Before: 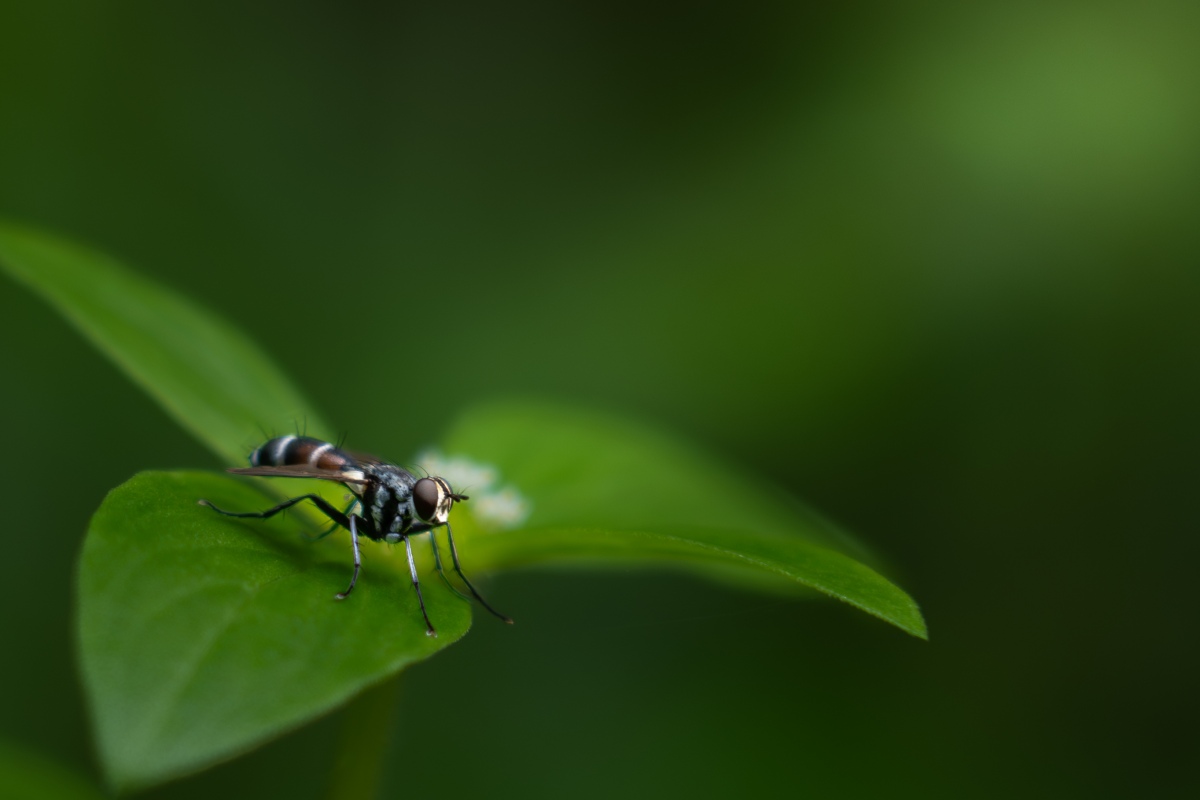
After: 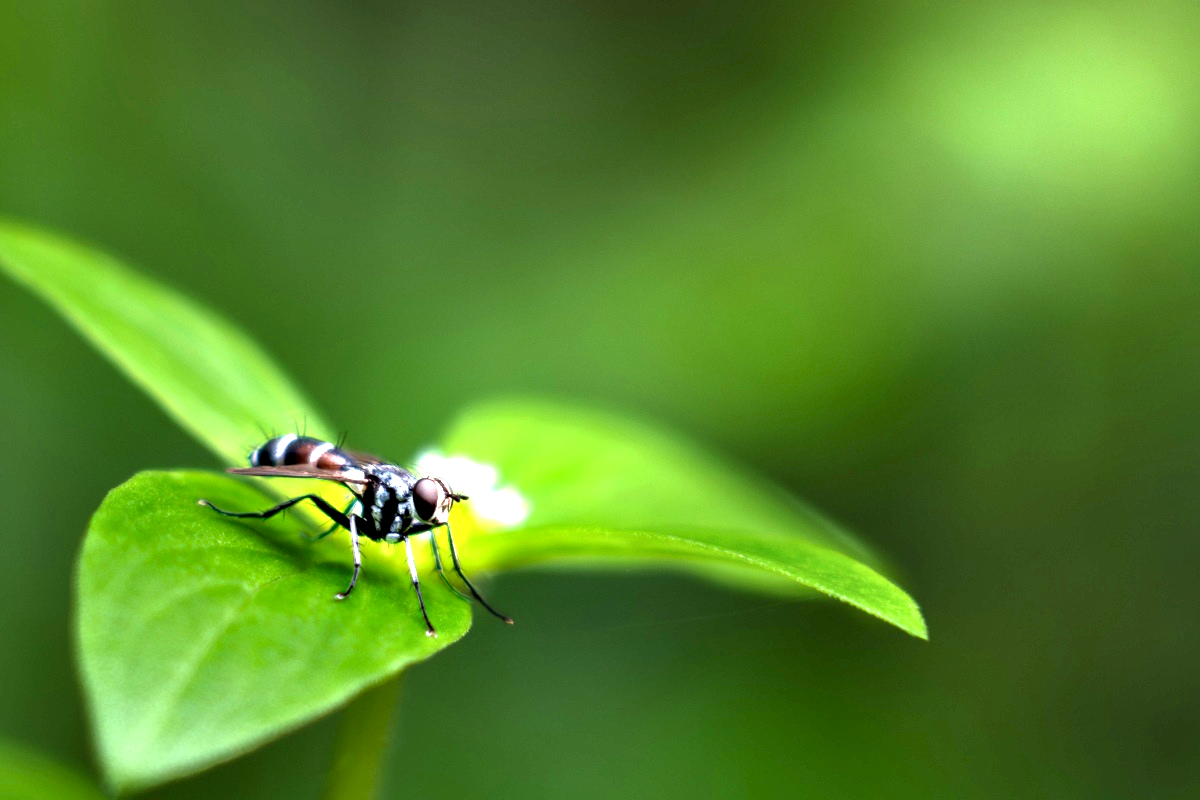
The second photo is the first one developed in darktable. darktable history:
exposure: exposure 1.996 EV, compensate exposure bias true, compensate highlight preservation false
contrast equalizer: octaves 7, y [[0.6 ×6], [0.55 ×6], [0 ×6], [0 ×6], [0 ×6]]
